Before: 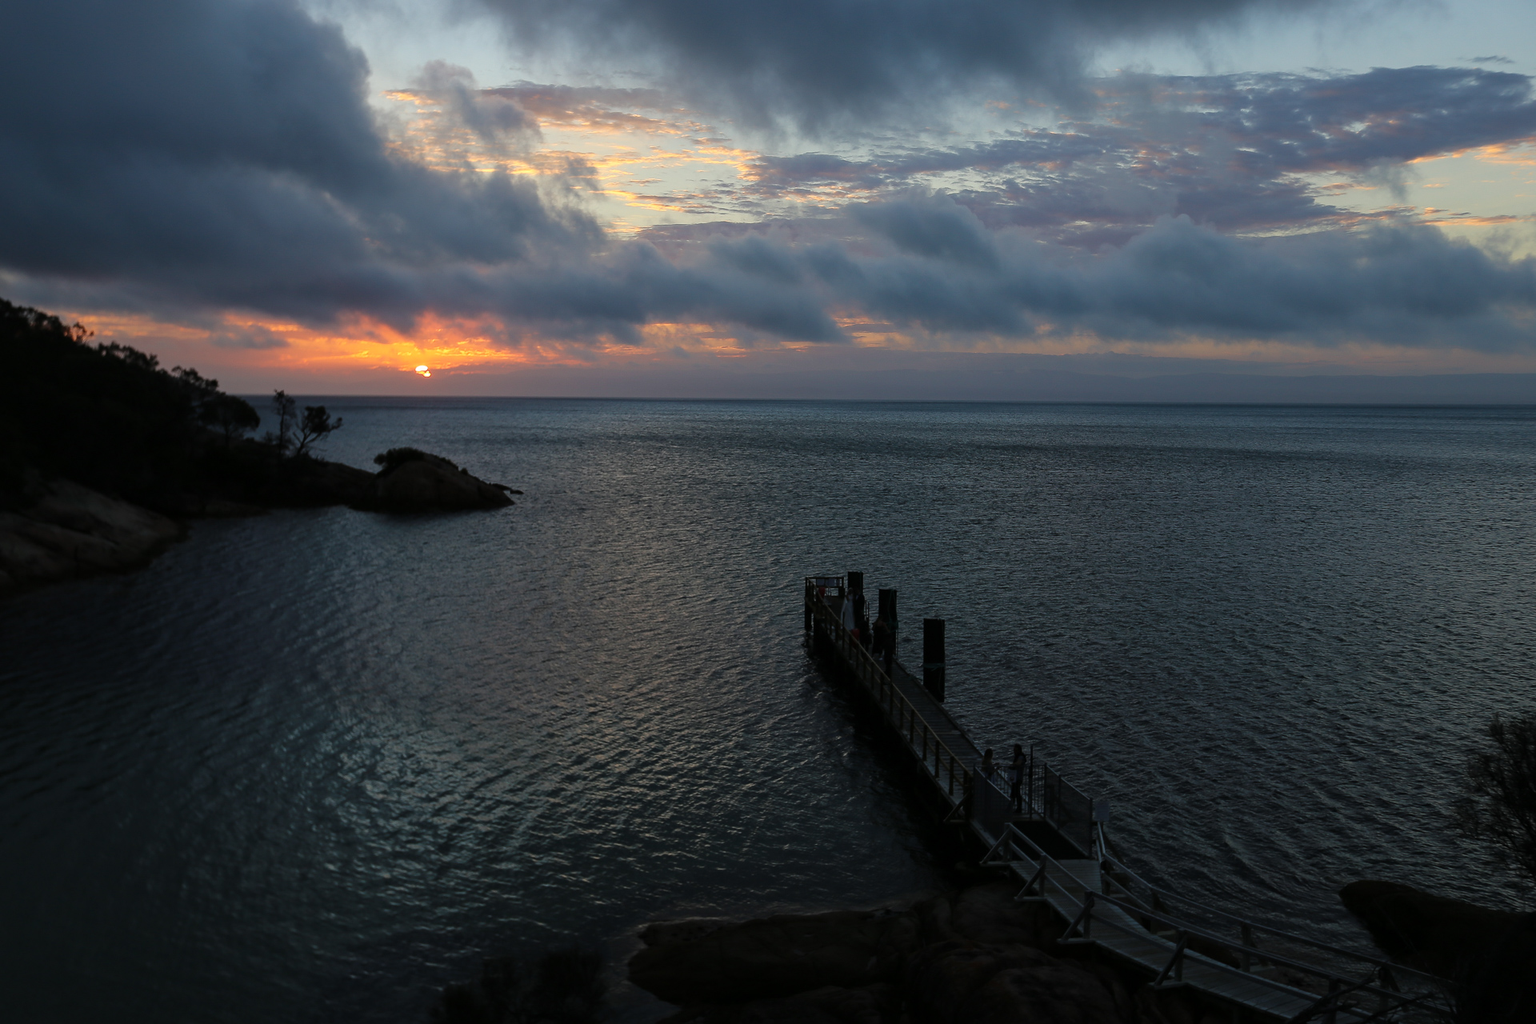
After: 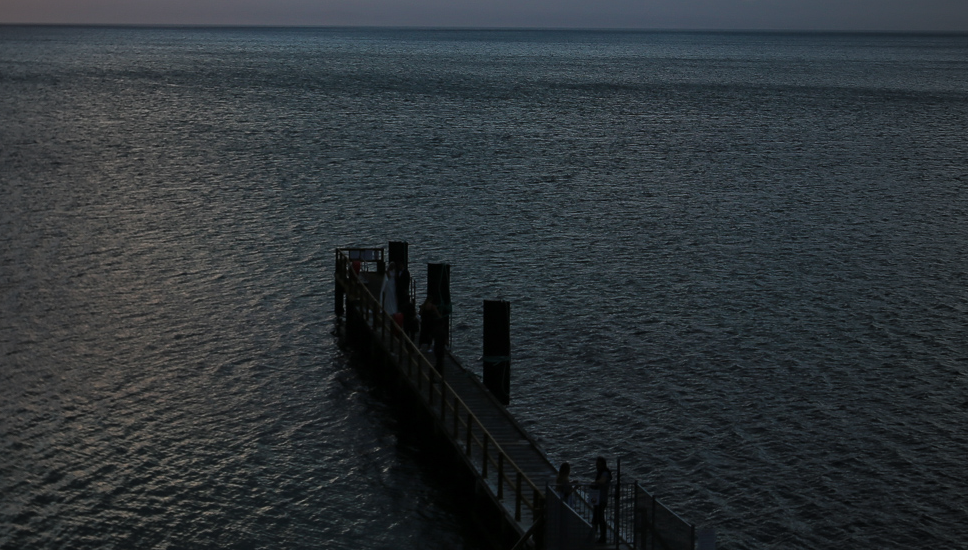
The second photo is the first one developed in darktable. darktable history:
vignetting: fall-off start 72.52%, fall-off radius 107.74%, width/height ratio 0.732
crop: left 34.998%, top 37.009%, right 14.537%, bottom 19.966%
